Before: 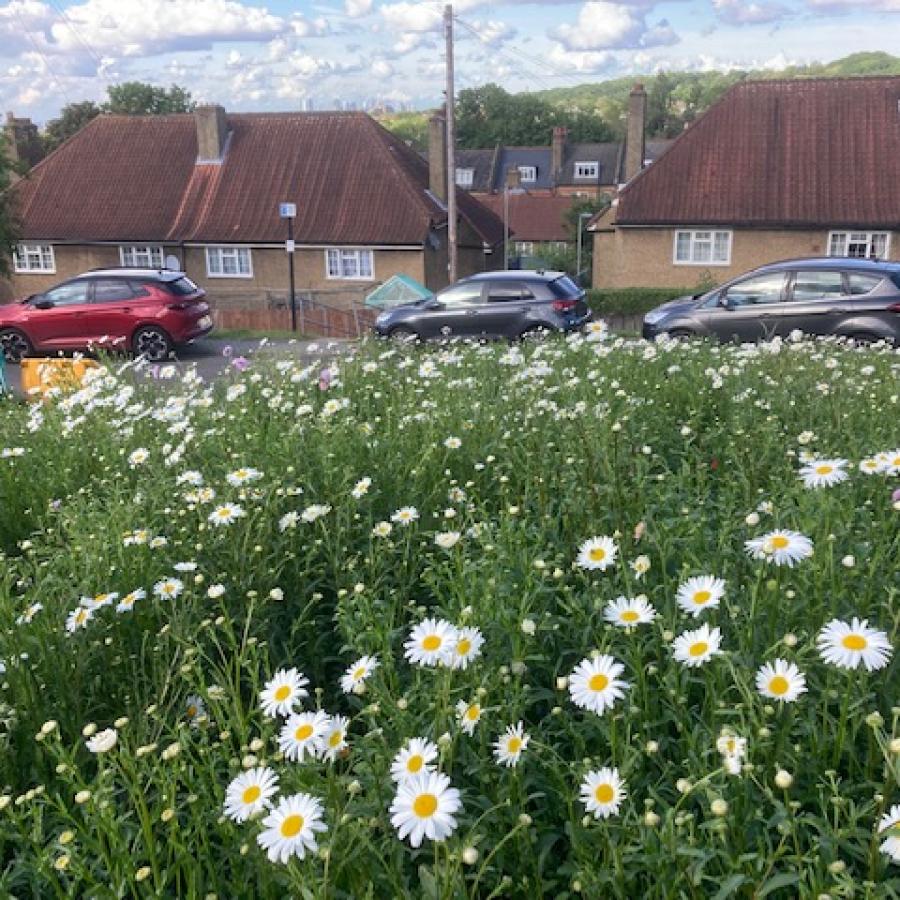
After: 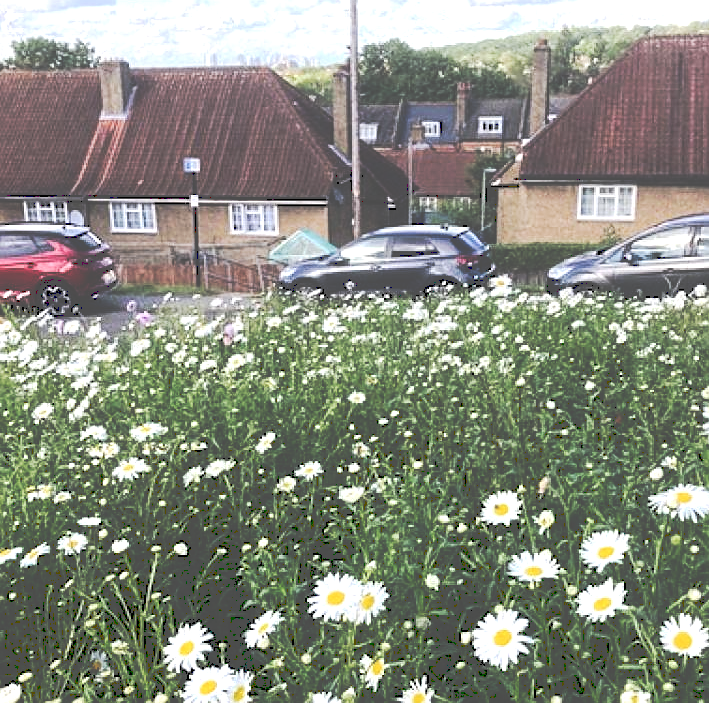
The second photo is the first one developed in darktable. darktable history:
tone equalizer: -8 EV -0.75 EV, -7 EV -0.7 EV, -6 EV -0.6 EV, -5 EV -0.4 EV, -3 EV 0.4 EV, -2 EV 0.6 EV, -1 EV 0.7 EV, +0 EV 0.75 EV, edges refinement/feathering 500, mask exposure compensation -1.57 EV, preserve details no
crop and rotate: left 10.77%, top 5.1%, right 10.41%, bottom 16.76%
tone curve: curves: ch0 [(0, 0) (0.003, 0.319) (0.011, 0.319) (0.025, 0.319) (0.044, 0.323) (0.069, 0.324) (0.1, 0.328) (0.136, 0.329) (0.177, 0.337) (0.224, 0.351) (0.277, 0.373) (0.335, 0.413) (0.399, 0.458) (0.468, 0.533) (0.543, 0.617) (0.623, 0.71) (0.709, 0.783) (0.801, 0.849) (0.898, 0.911) (1, 1)], preserve colors none
sharpen: on, module defaults
